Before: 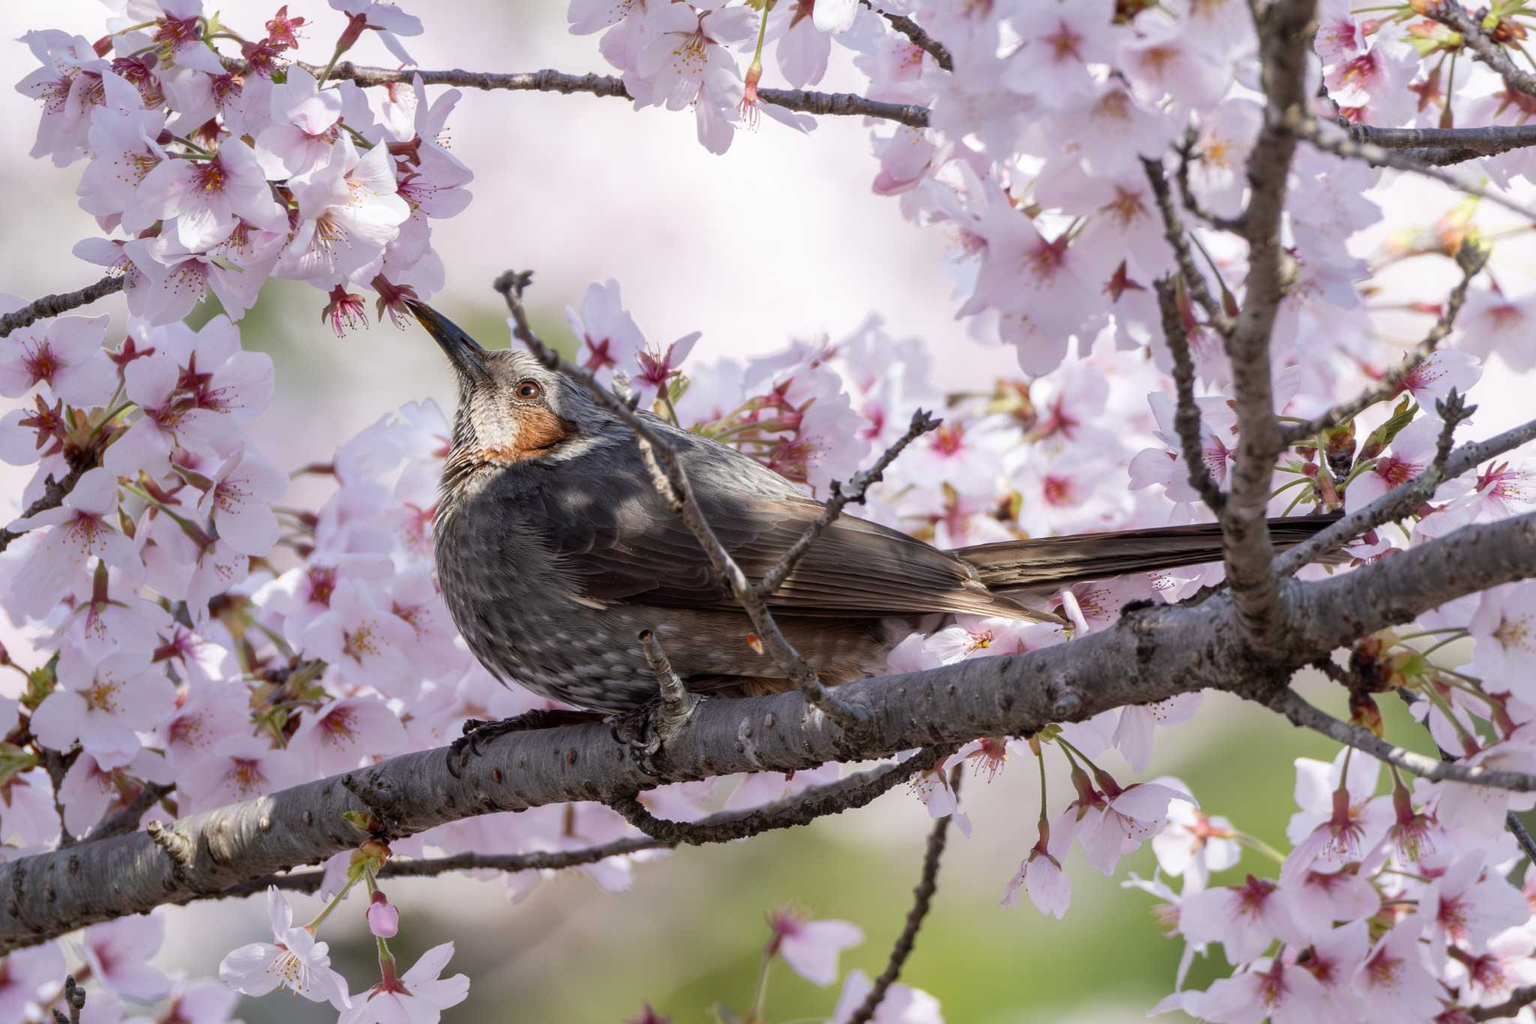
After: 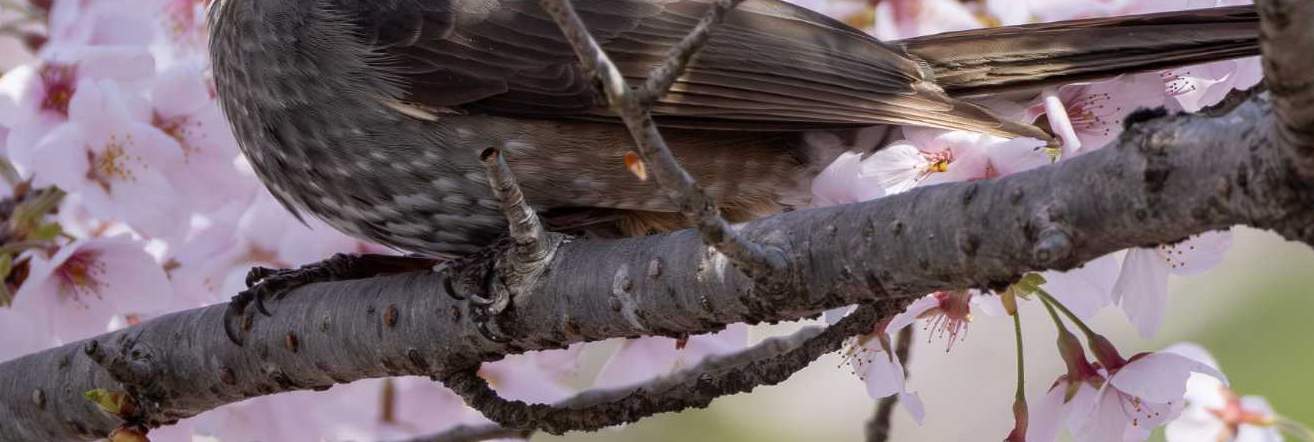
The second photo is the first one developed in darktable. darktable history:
crop: left 18.124%, top 50.766%, right 17.71%, bottom 16.831%
